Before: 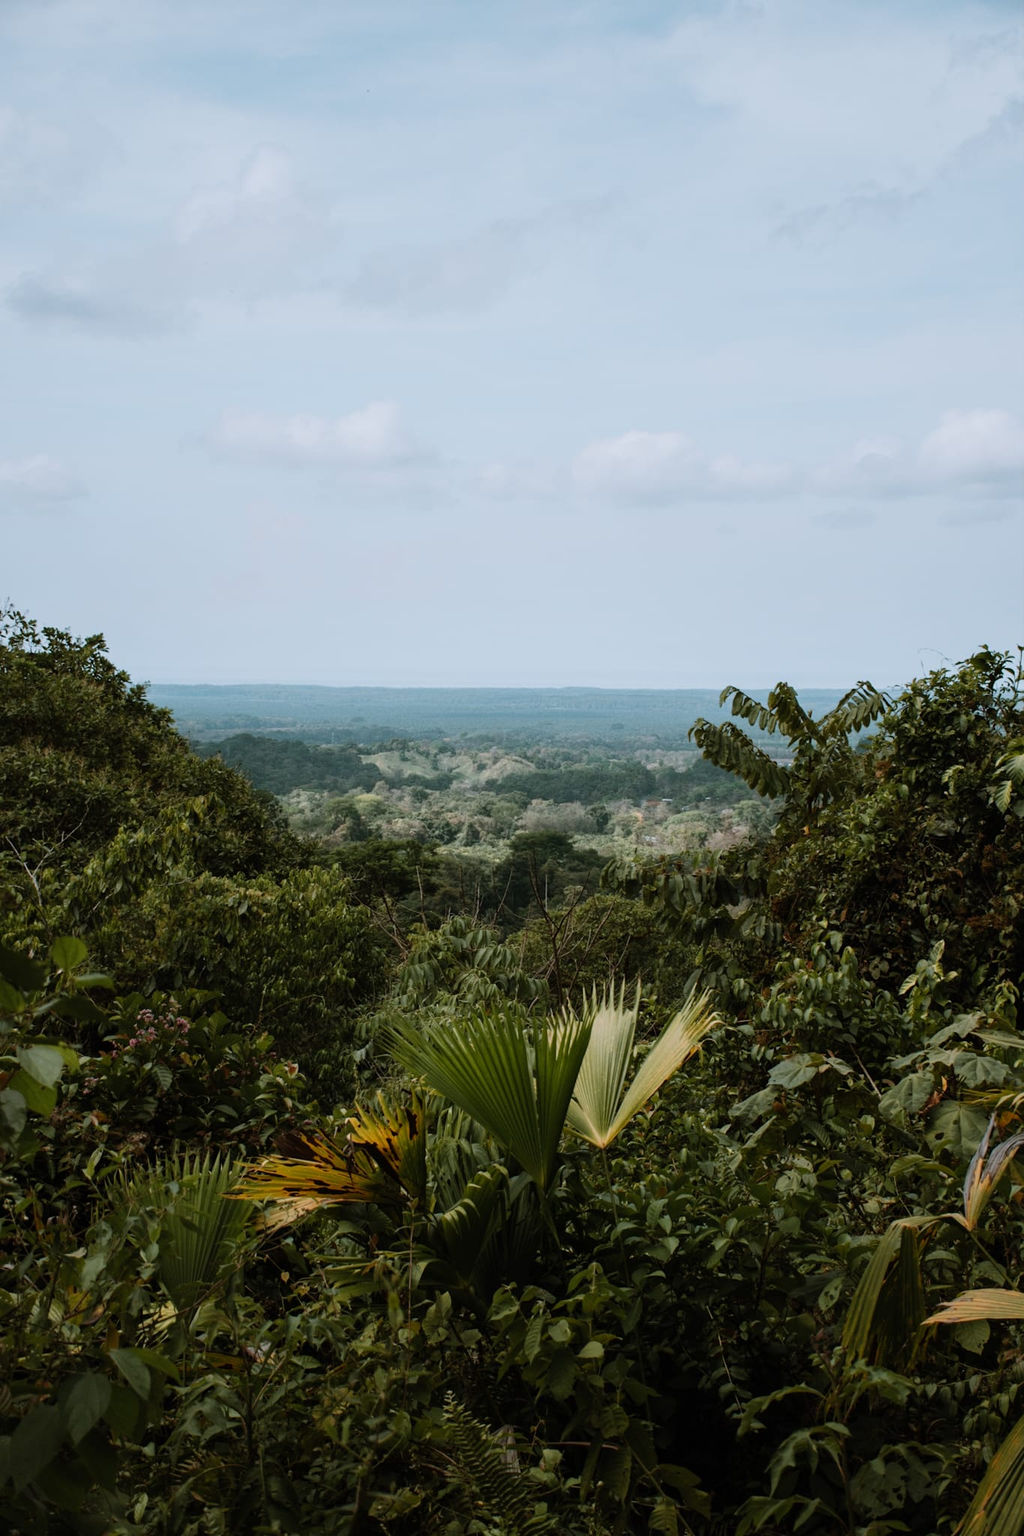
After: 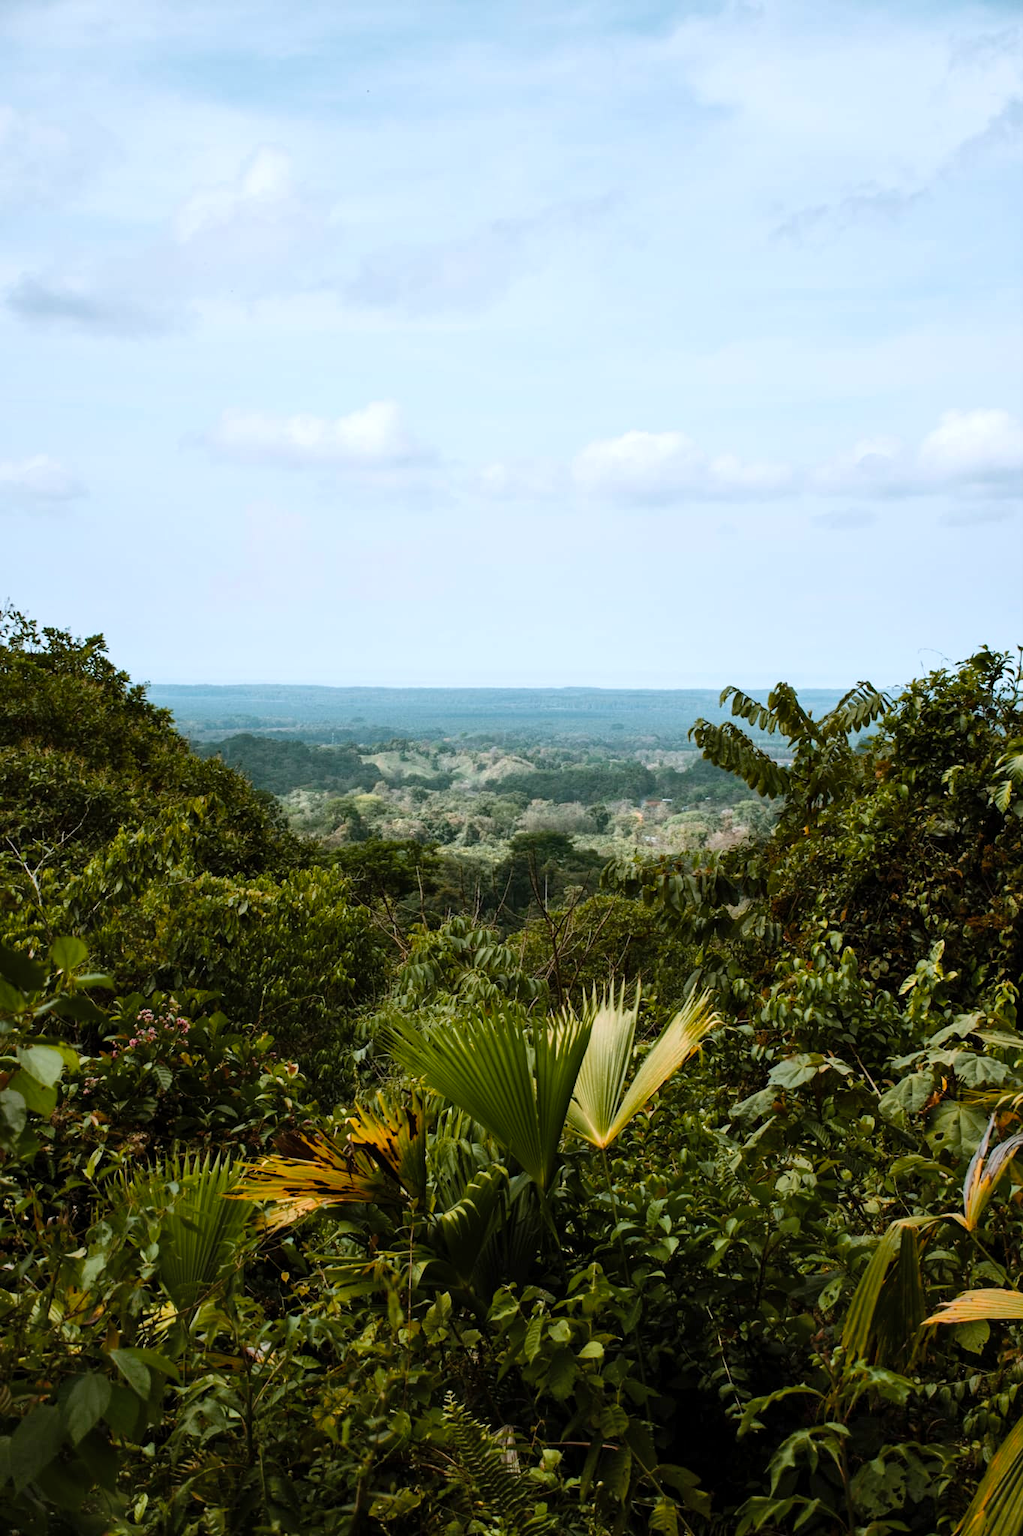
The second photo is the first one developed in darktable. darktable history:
shadows and highlights: shadows 37.12, highlights -26.81, soften with gaussian
exposure: black level correction 0.001, exposure 0.499 EV, compensate highlight preservation false
color balance rgb: perceptual saturation grading › global saturation 19.774%, saturation formula JzAzBz (2021)
